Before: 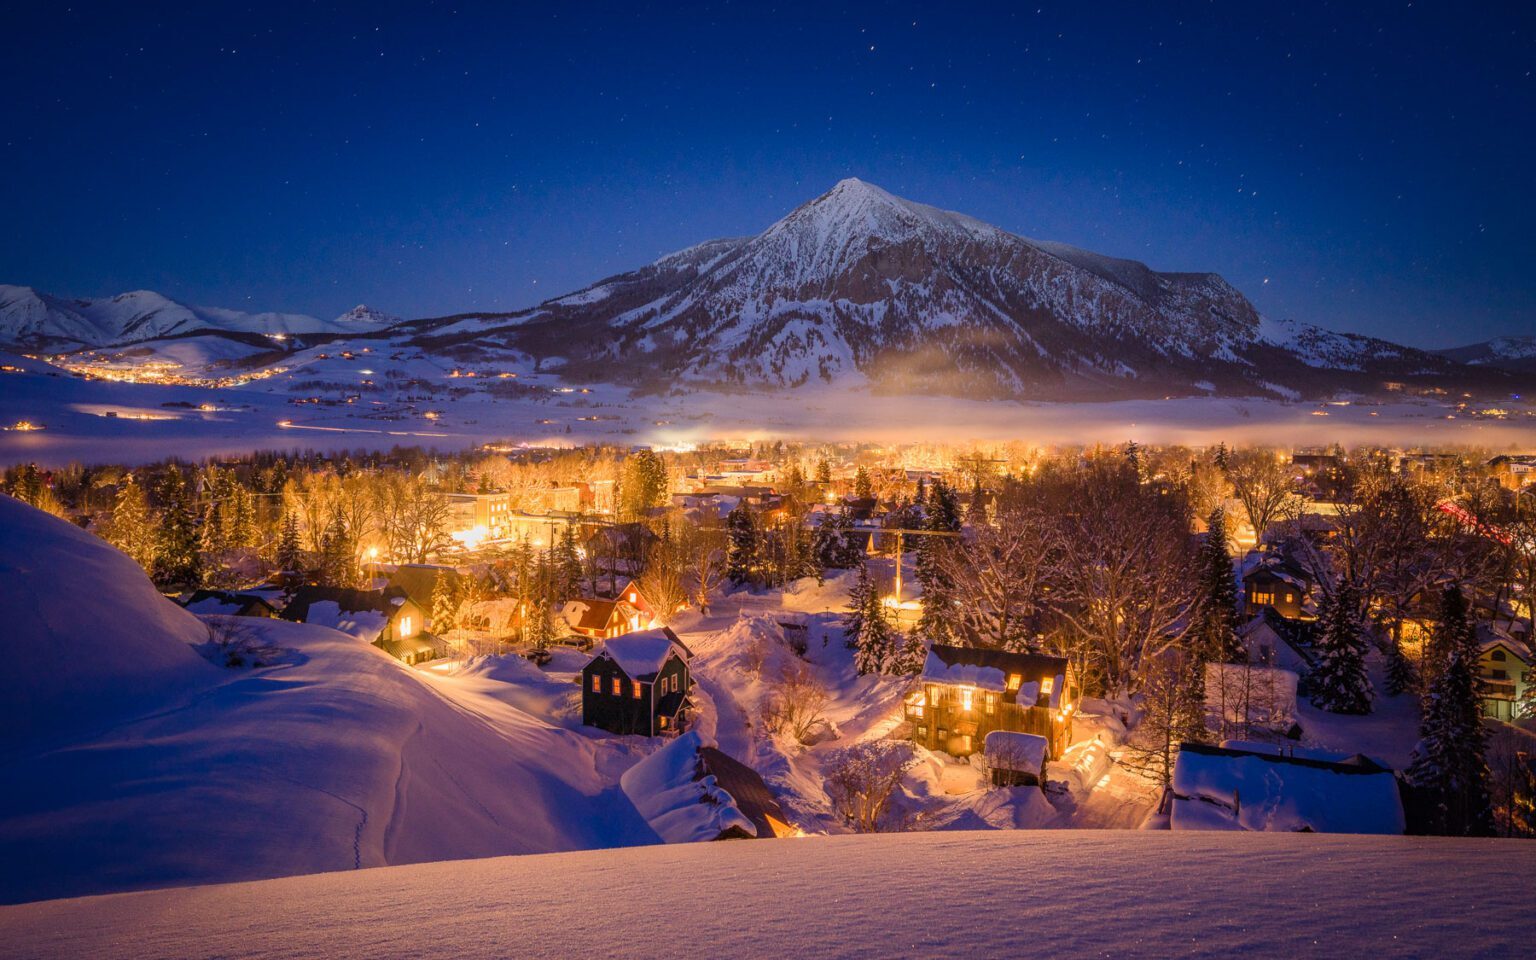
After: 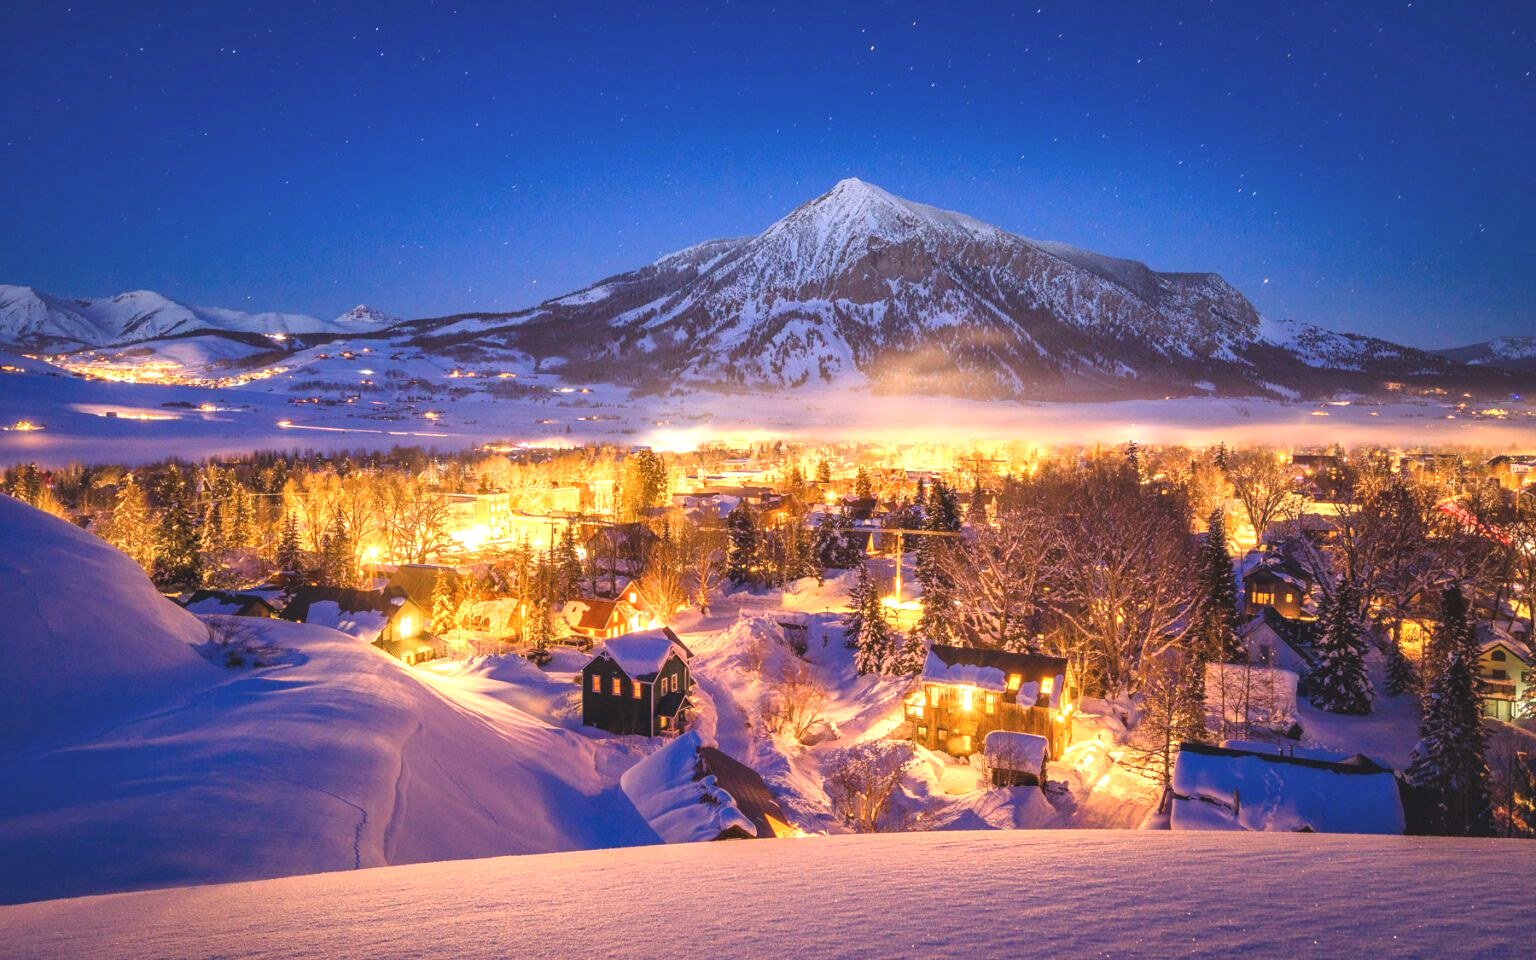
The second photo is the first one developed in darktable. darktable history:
exposure: black level correction -0.005, exposure 1.002 EV, compensate highlight preservation false
shadows and highlights: soften with gaussian
